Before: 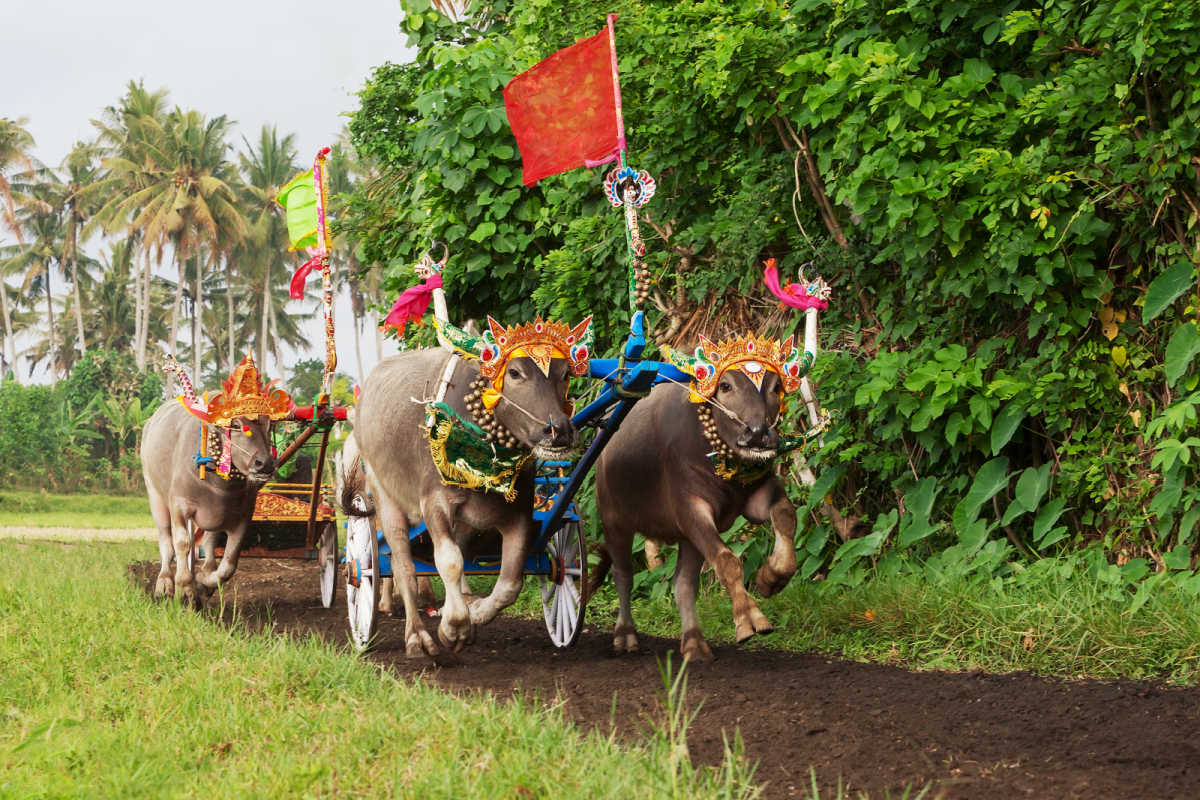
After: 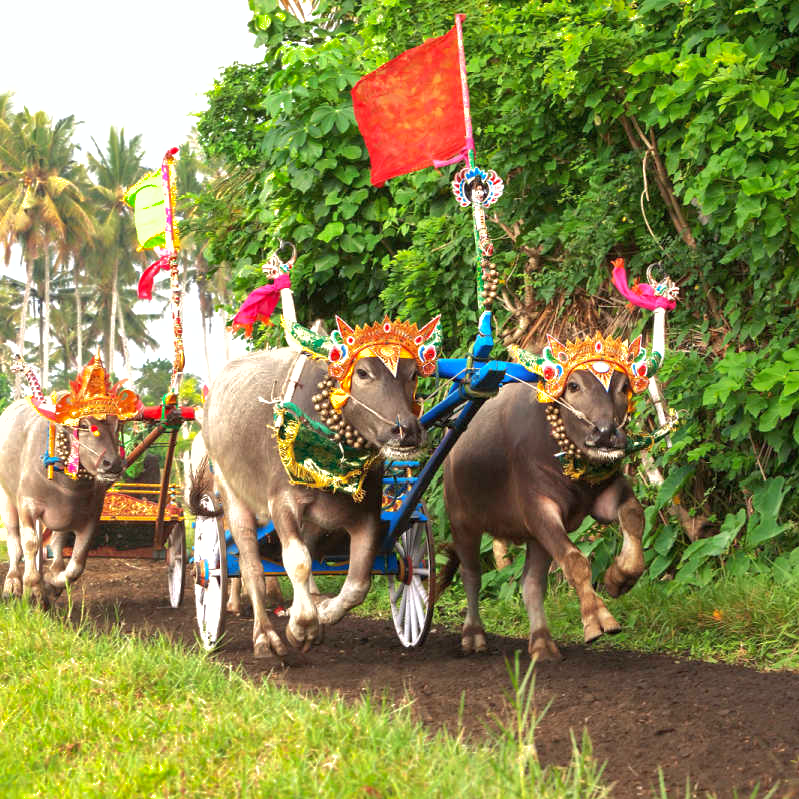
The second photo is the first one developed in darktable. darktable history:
tone equalizer: -8 EV -0.725 EV, -7 EV -0.711 EV, -6 EV -0.614 EV, -5 EV -0.375 EV, -3 EV 0.376 EV, -2 EV 0.6 EV, -1 EV 0.691 EV, +0 EV 0.757 EV, smoothing diameter 24.99%, edges refinement/feathering 8.28, preserve details guided filter
crop and rotate: left 12.675%, right 20.659%
shadows and highlights: on, module defaults
